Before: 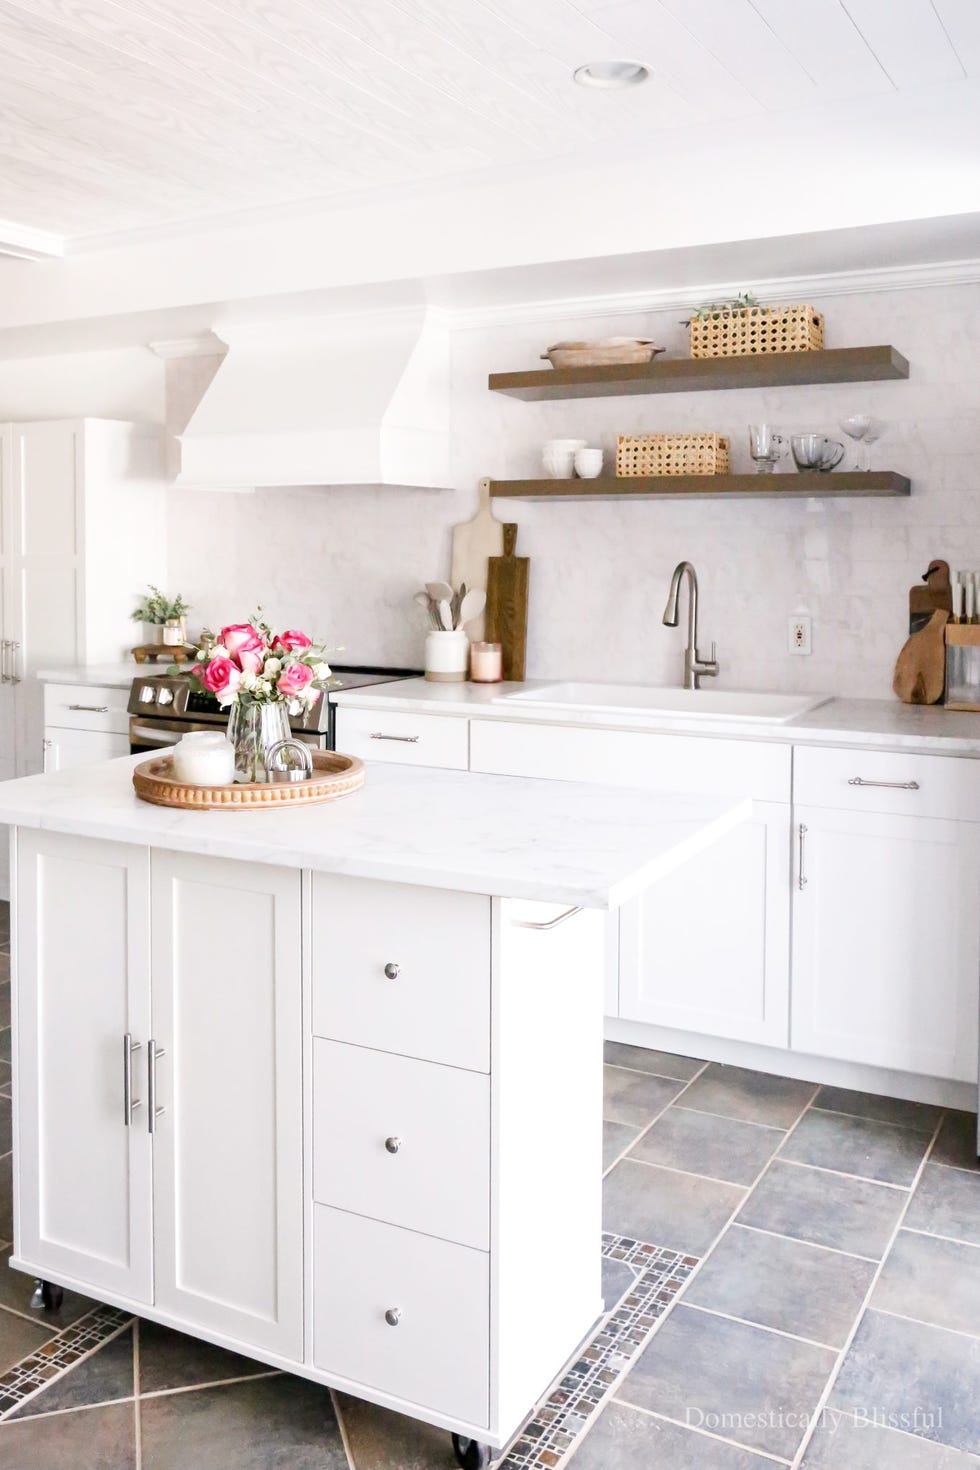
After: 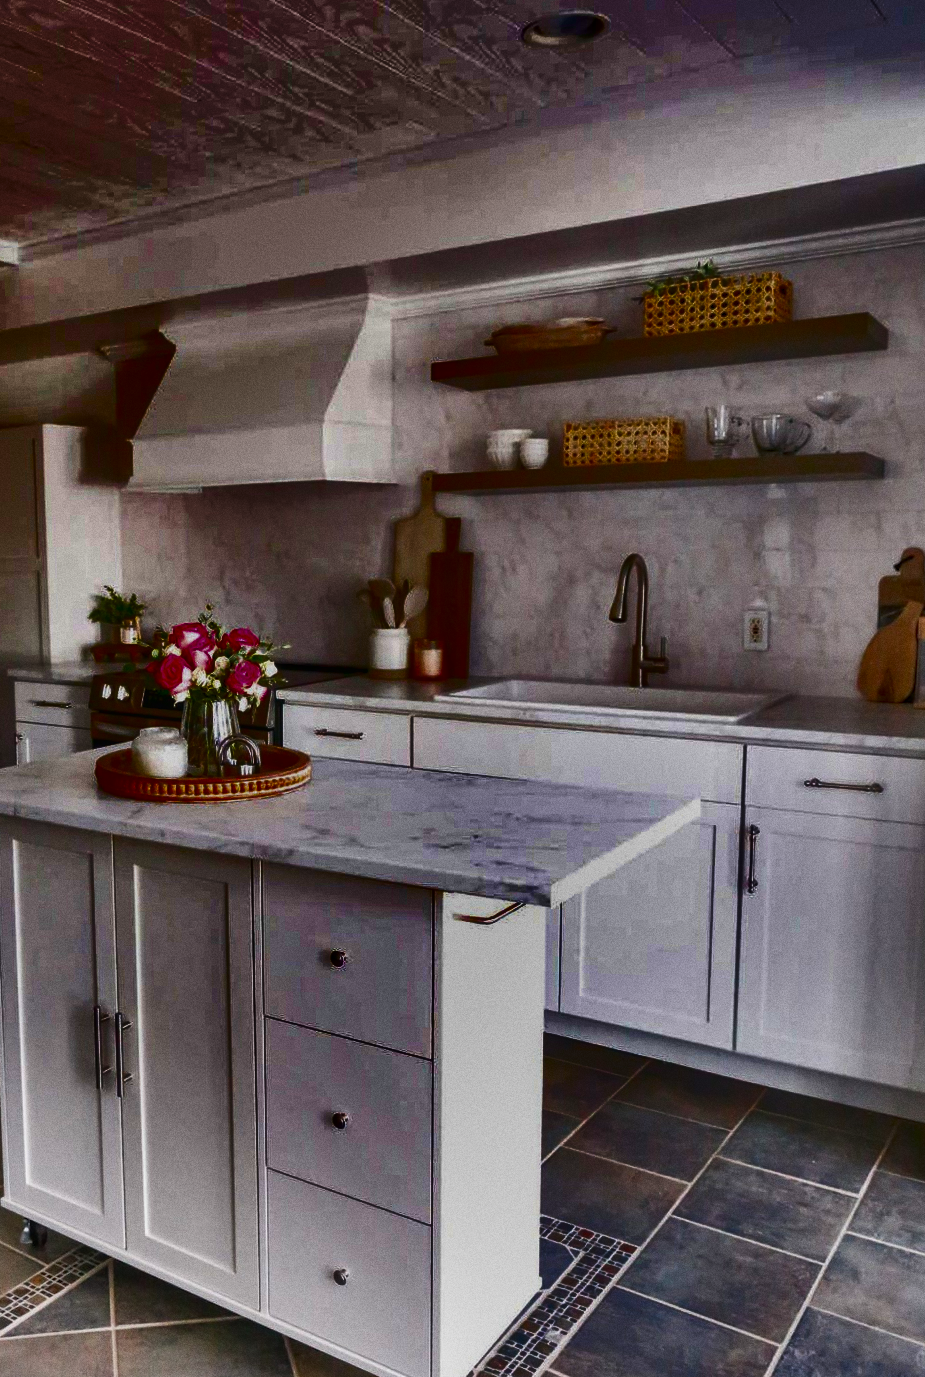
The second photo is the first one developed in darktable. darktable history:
shadows and highlights: radius 123.98, shadows 100, white point adjustment -3, highlights -100, highlights color adjustment 89.84%, soften with gaussian
local contrast: detail 110%
rotate and perspective: rotation 0.062°, lens shift (vertical) 0.115, lens shift (horizontal) -0.133, crop left 0.047, crop right 0.94, crop top 0.061, crop bottom 0.94
grain: coarseness 0.09 ISO
